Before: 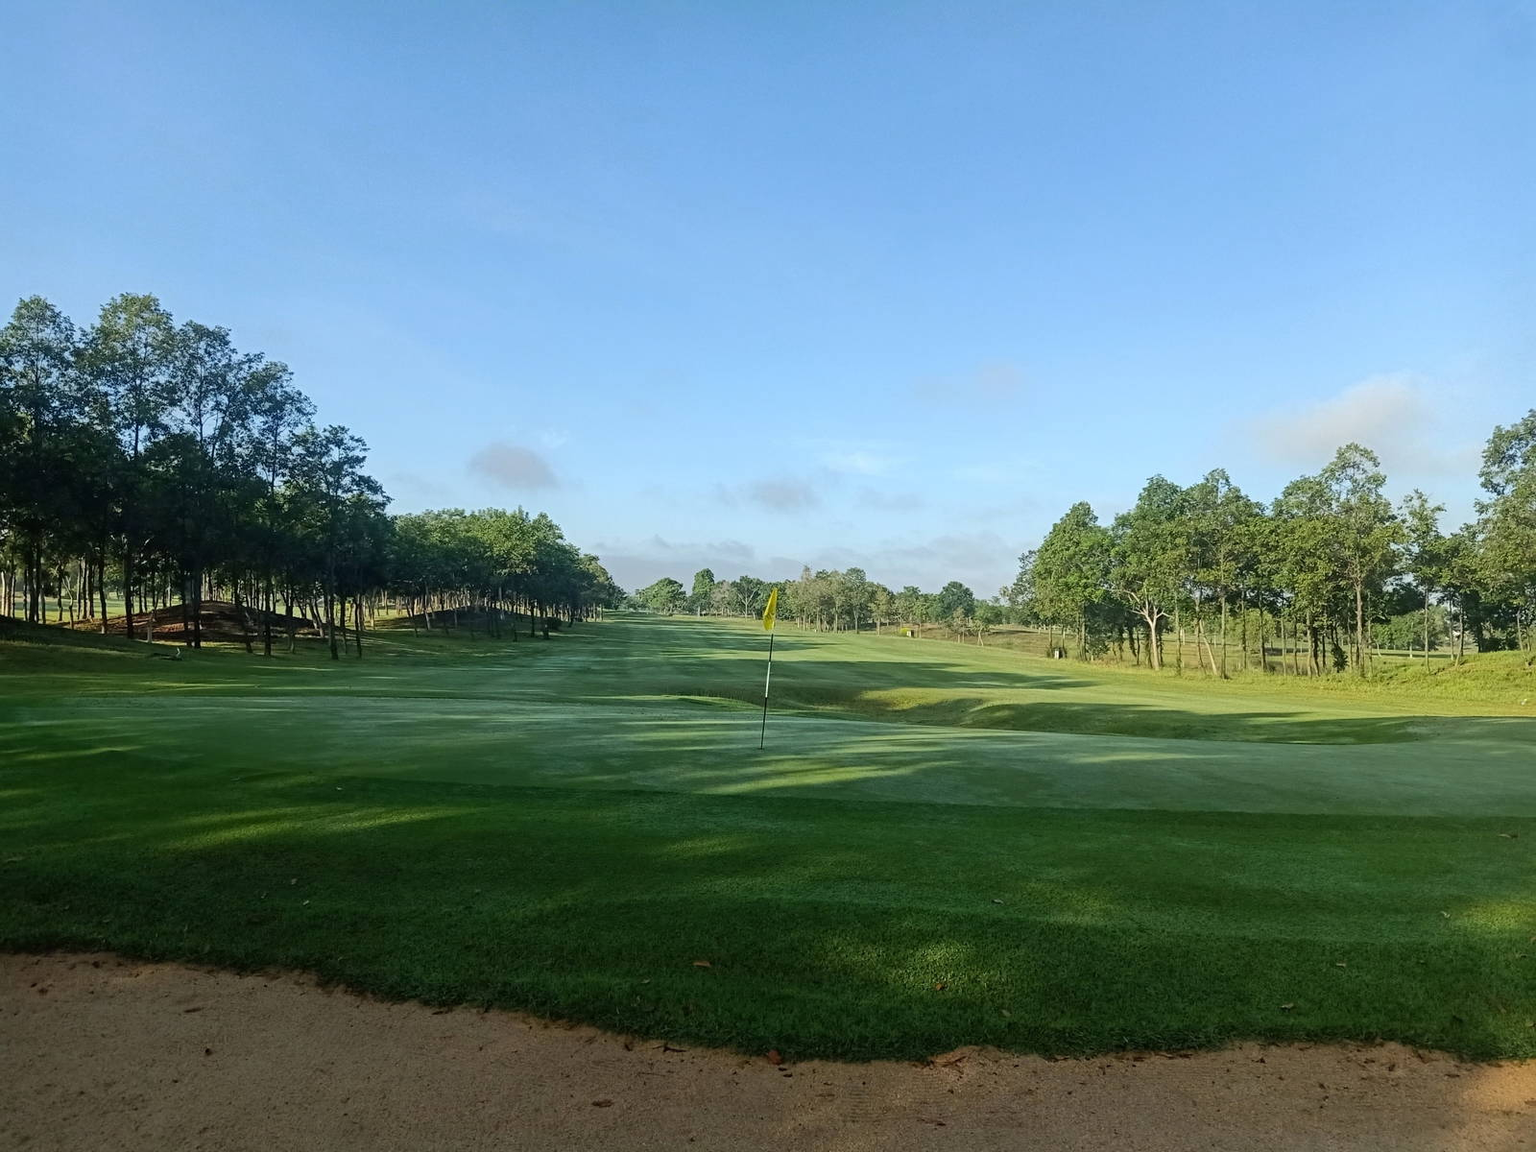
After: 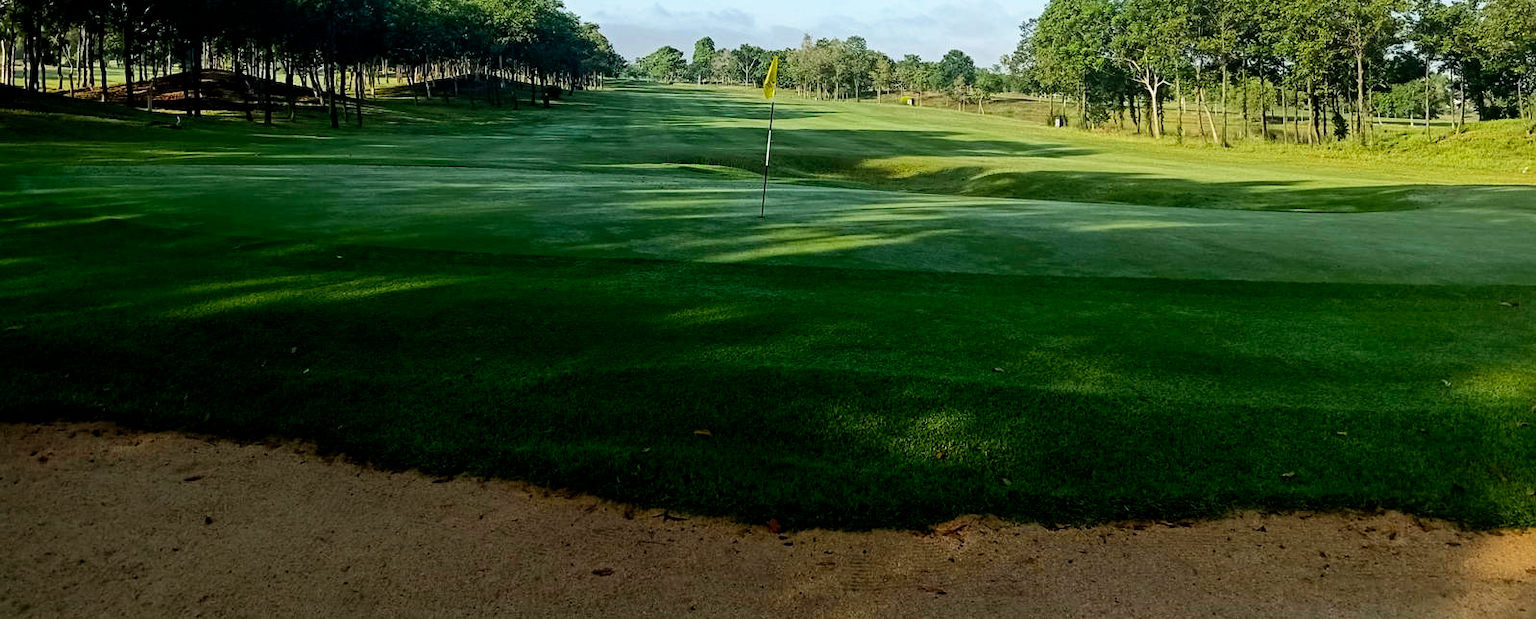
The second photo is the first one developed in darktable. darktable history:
crop and rotate: top 46.237%
filmic rgb: black relative exposure -8.7 EV, white relative exposure 2.7 EV, threshold 3 EV, target black luminance 0%, hardness 6.25, latitude 76.53%, contrast 1.326, shadows ↔ highlights balance -0.349%, preserve chrominance no, color science v4 (2020), enable highlight reconstruction true
